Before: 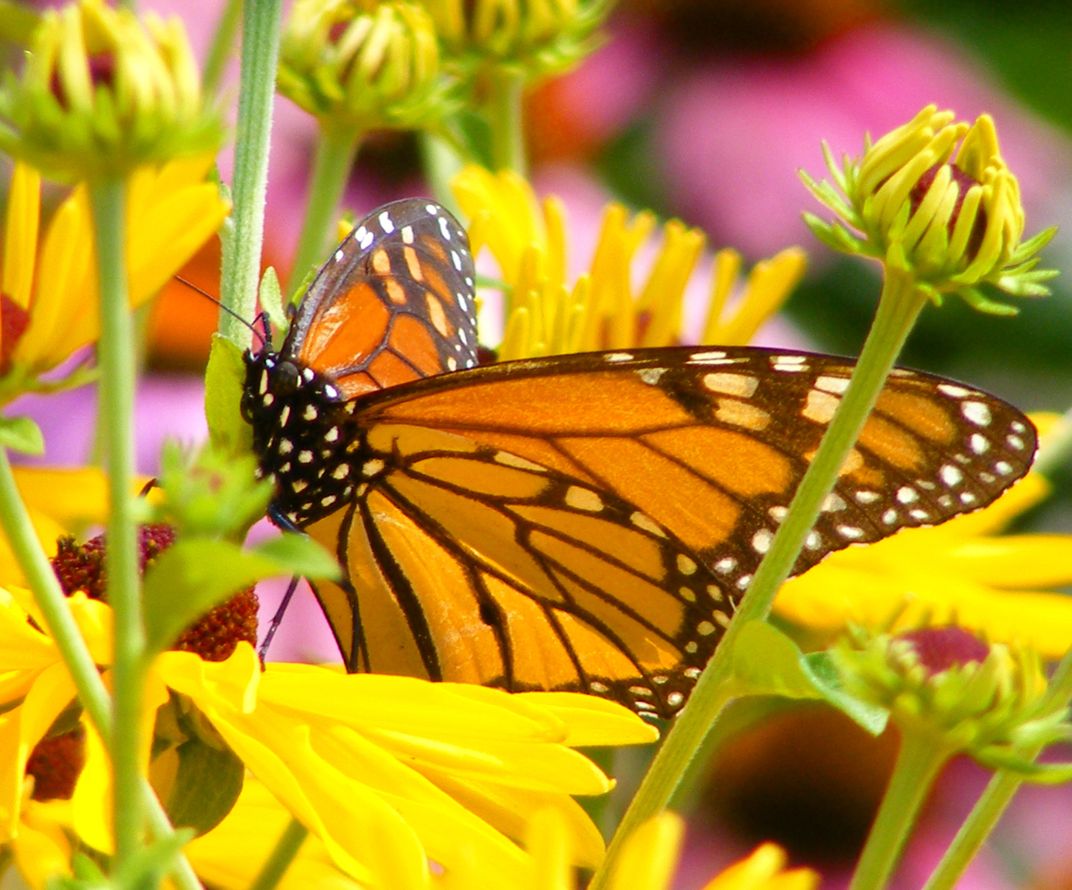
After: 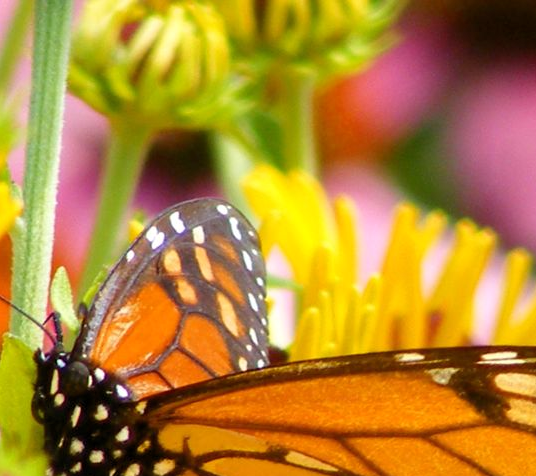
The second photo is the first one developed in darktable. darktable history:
crop: left 19.556%, right 30.401%, bottom 46.458%
levels: levels [0.016, 0.5, 0.996]
